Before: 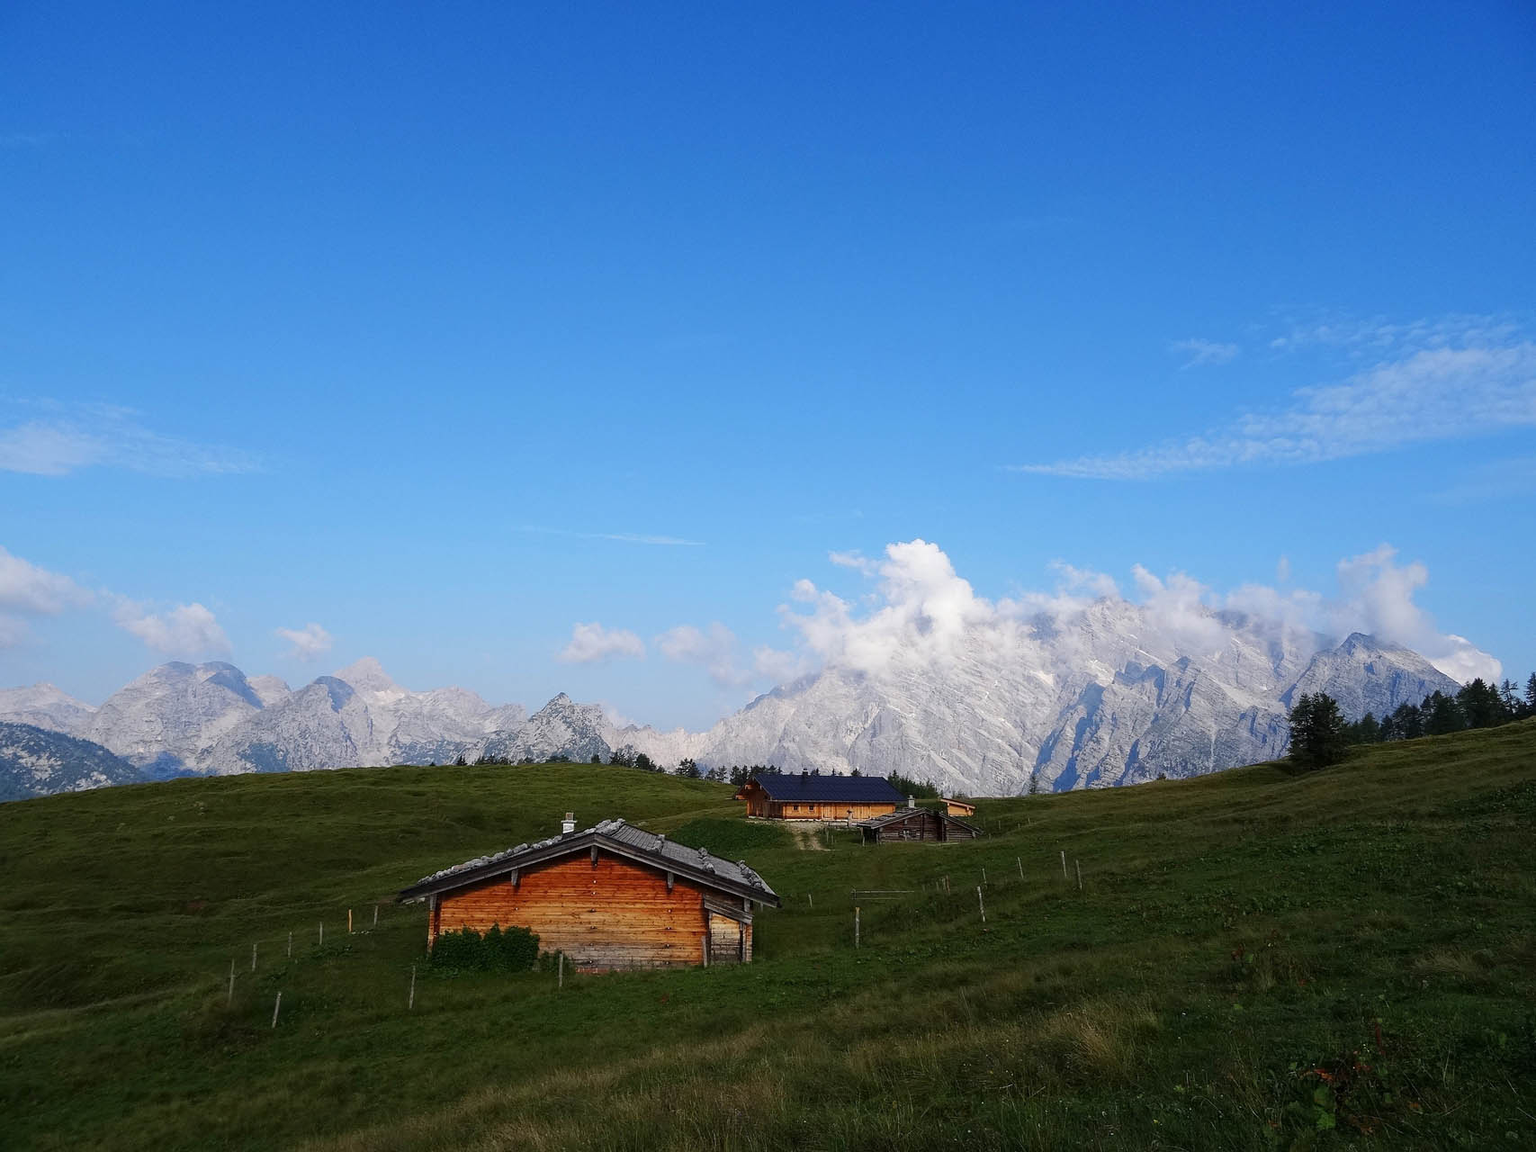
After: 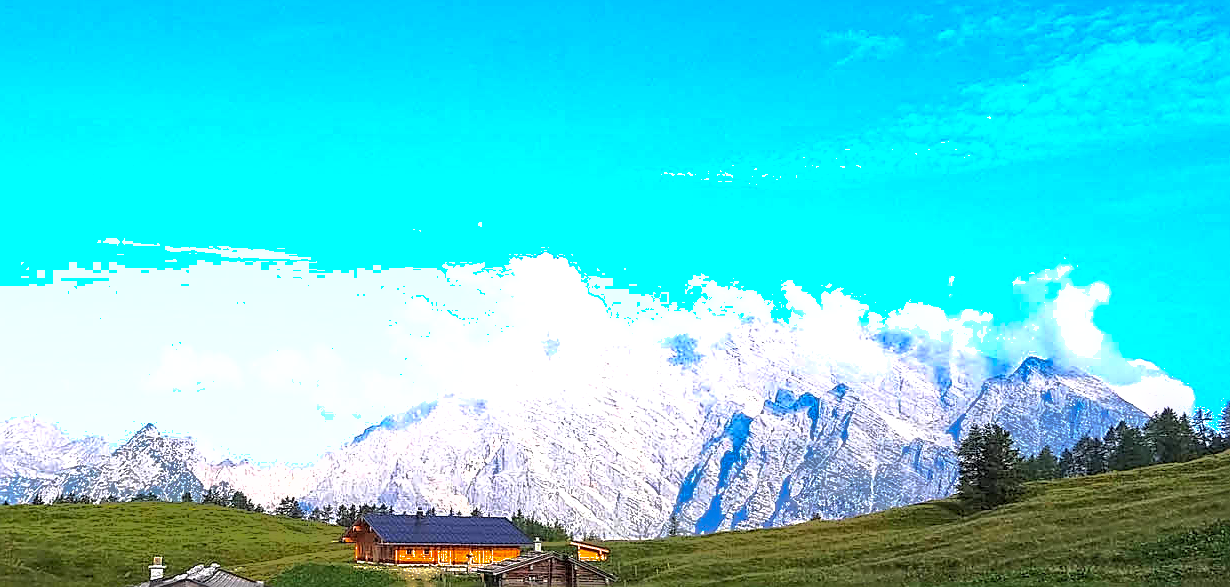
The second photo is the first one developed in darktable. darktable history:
exposure: black level correction 0, exposure 1.1 EV, compensate exposure bias true, compensate highlight preservation false
white balance: emerald 1
local contrast: on, module defaults
contrast brightness saturation: contrast 0.24, brightness 0.26, saturation 0.39
crop and rotate: left 27.938%, top 27.046%, bottom 27.046%
shadows and highlights: shadows 25, highlights -70
sharpen: amount 1
